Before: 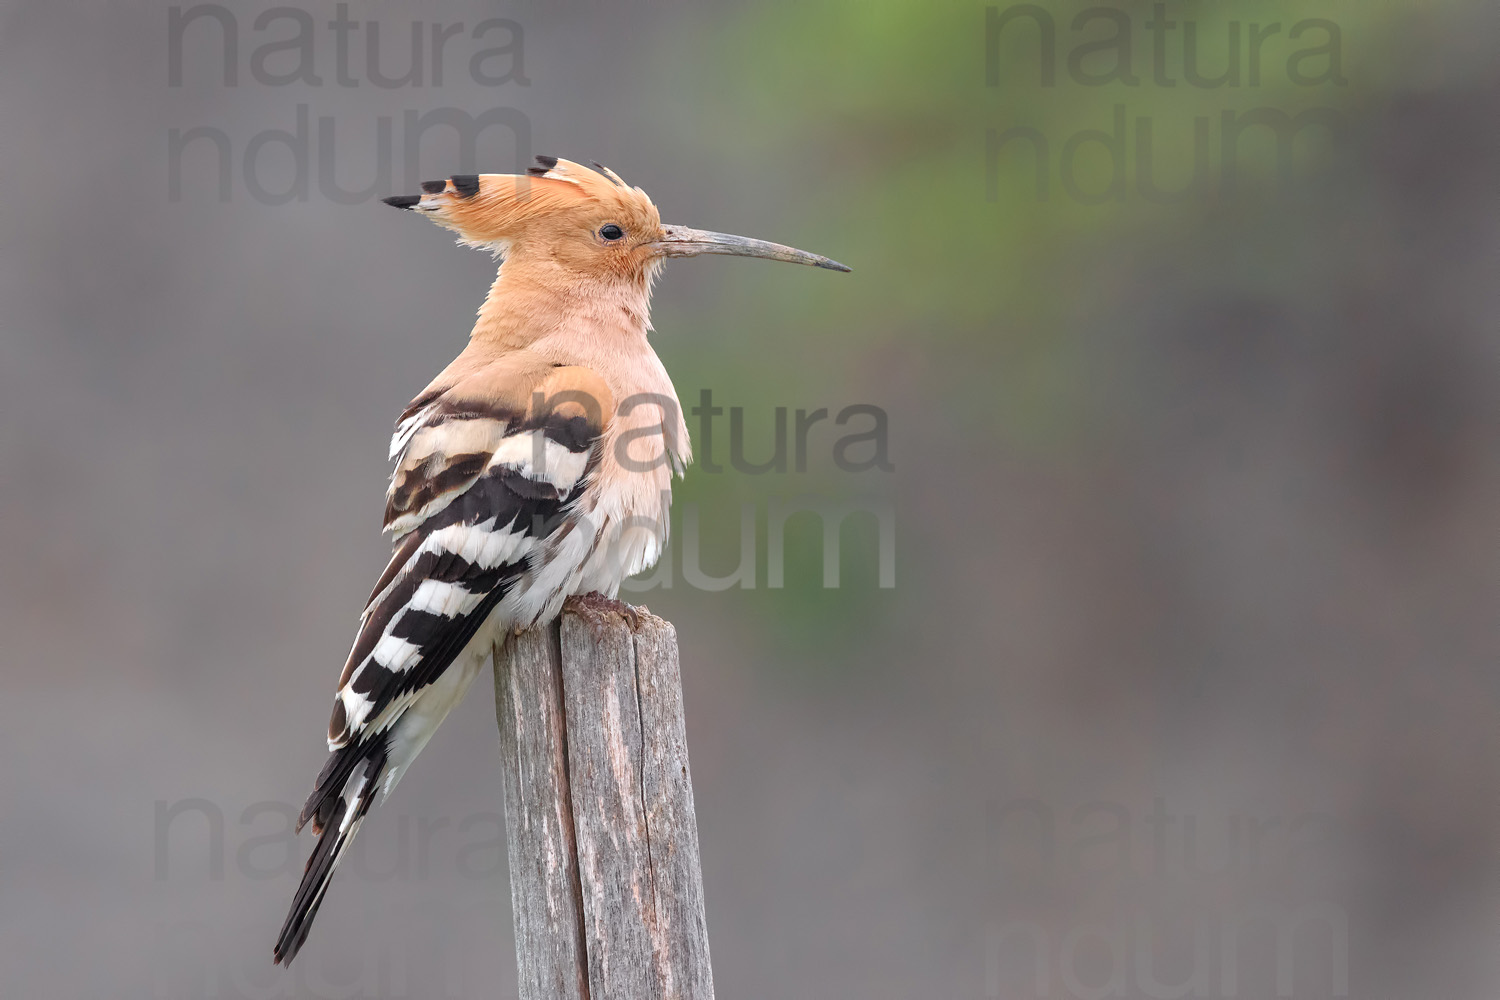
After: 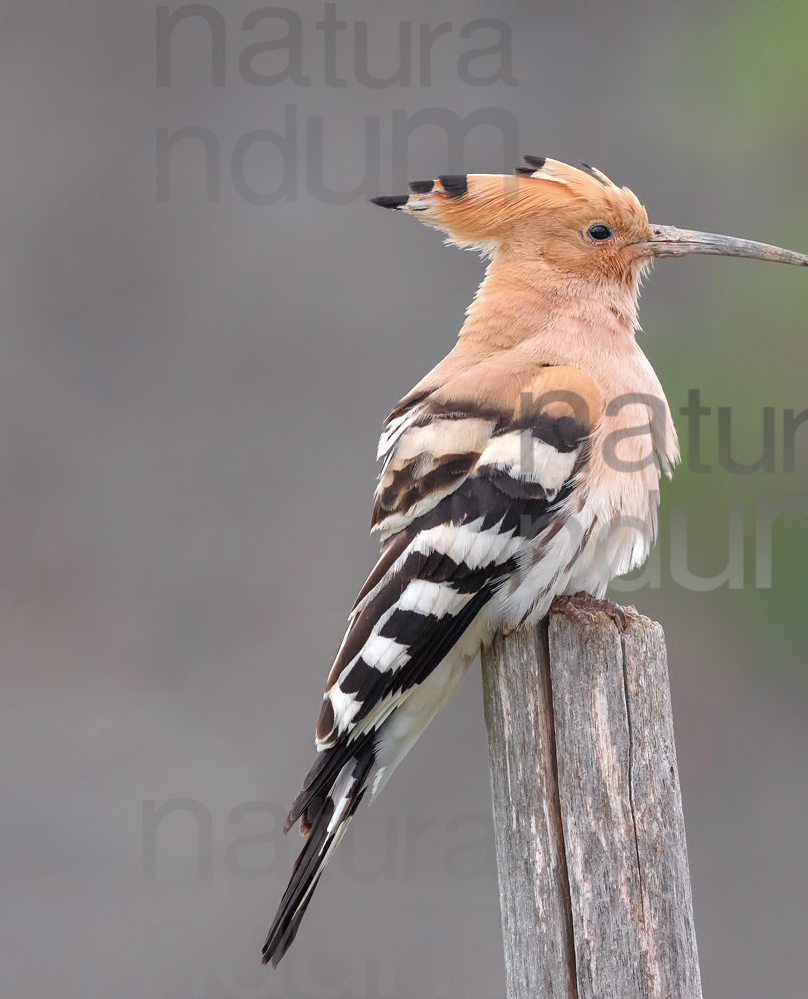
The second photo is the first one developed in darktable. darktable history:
crop: left 0.821%, right 45.282%, bottom 0.084%
color zones: curves: ch0 [(0.068, 0.464) (0.25, 0.5) (0.48, 0.508) (0.75, 0.536) (0.886, 0.476) (0.967, 0.456)]; ch1 [(0.066, 0.456) (0.25, 0.5) (0.616, 0.508) (0.746, 0.56) (0.934, 0.444)]
